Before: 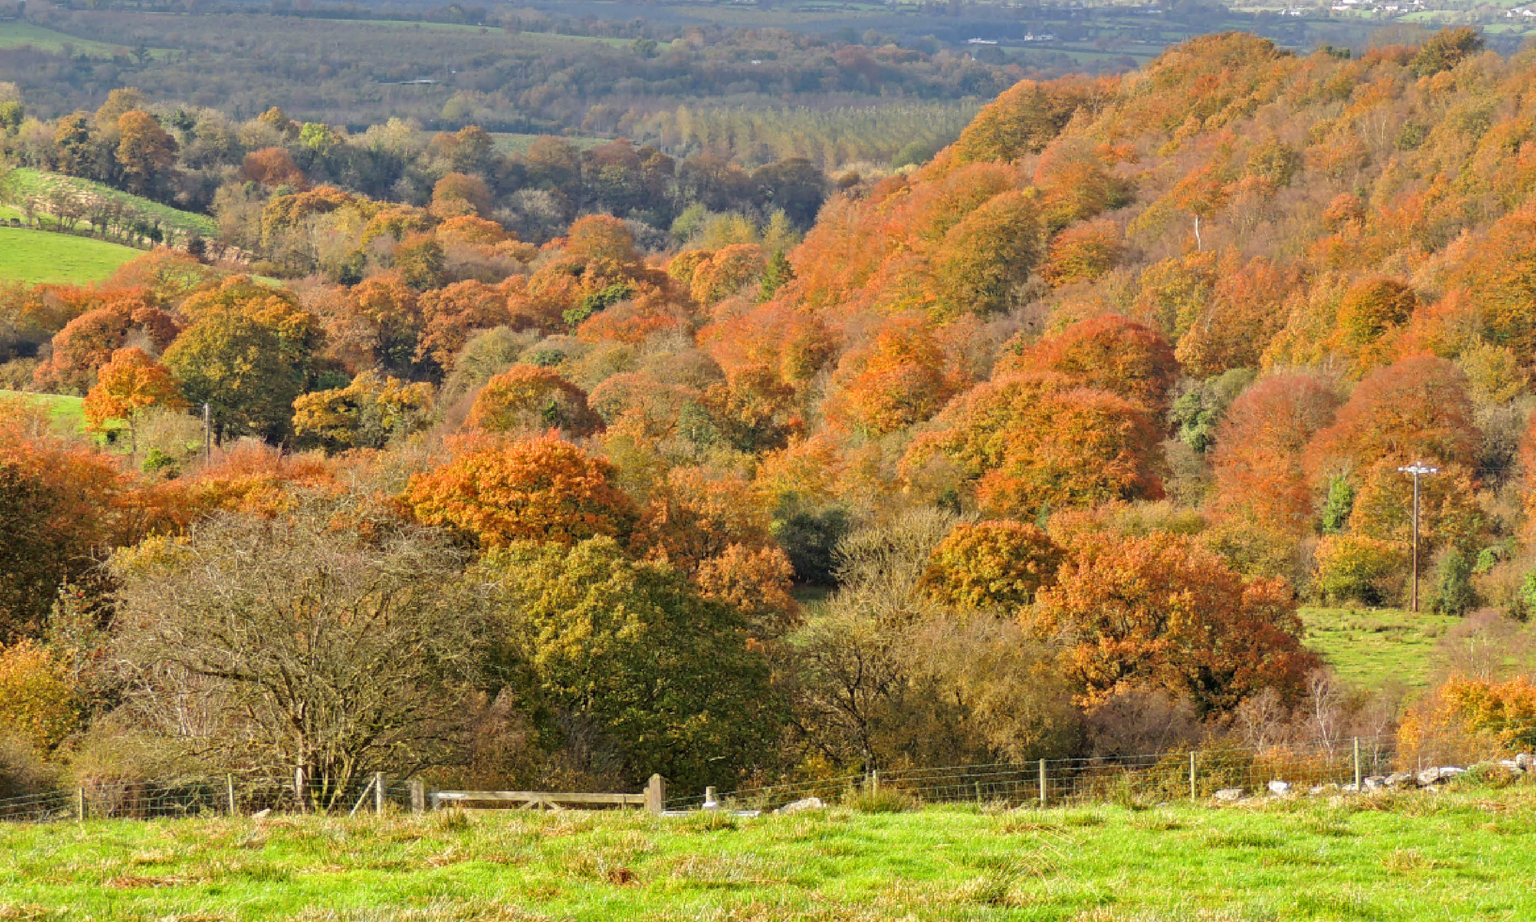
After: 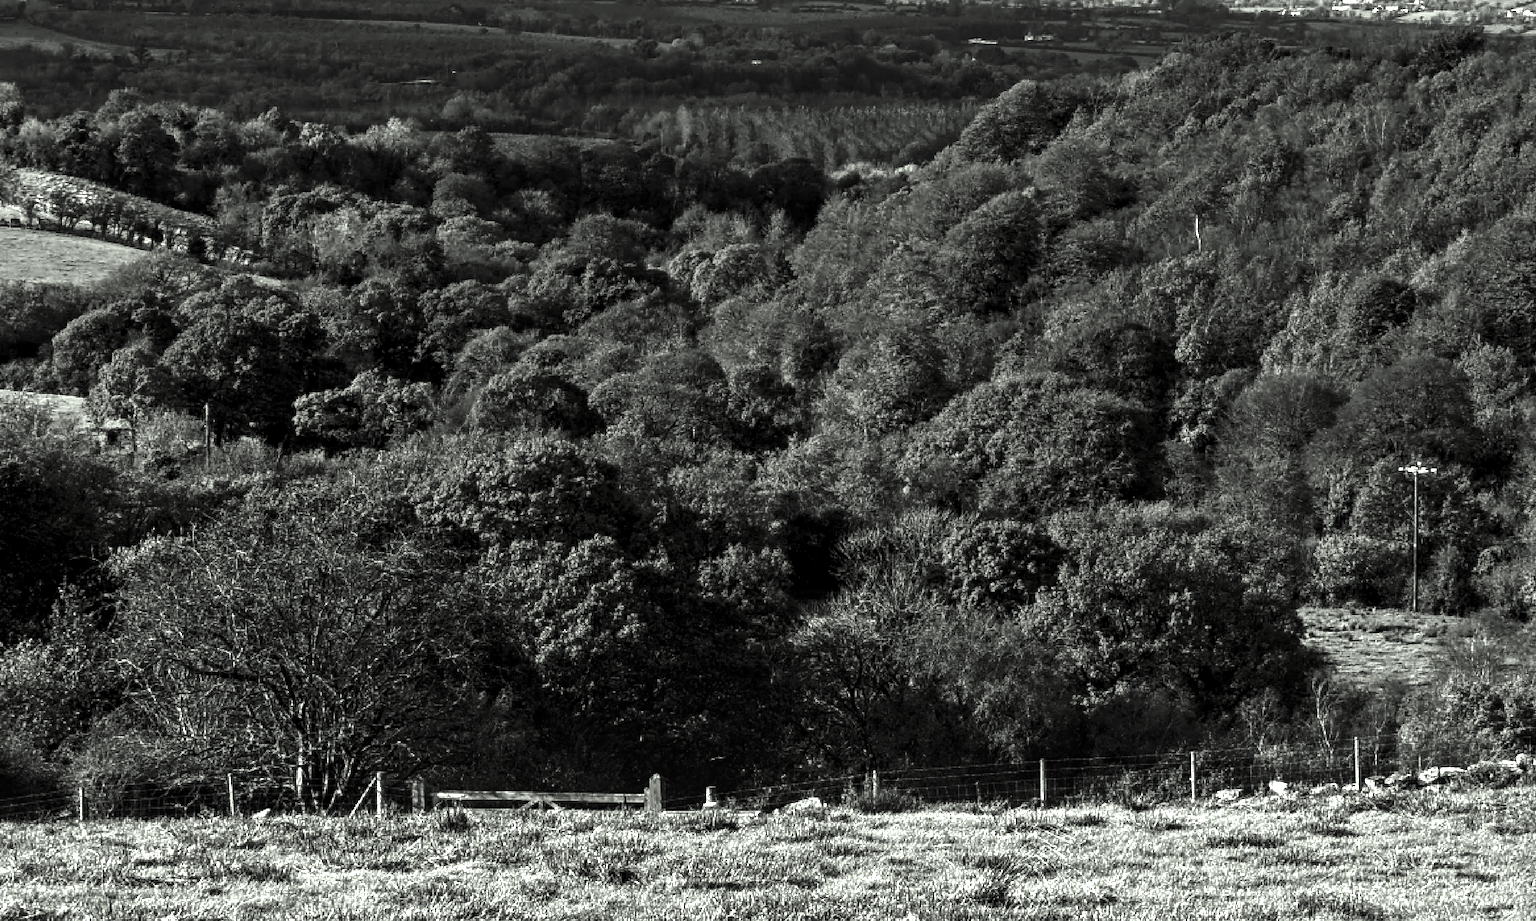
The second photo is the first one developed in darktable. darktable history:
exposure: black level correction 0, exposure 0.499 EV, compensate exposure bias true, compensate highlight preservation false
contrast brightness saturation: contrast 0.015, brightness -0.99, saturation -0.995
tone curve: curves: ch0 [(0, 0) (0.227, 0.17) (0.766, 0.774) (1, 1)]; ch1 [(0, 0) (0.114, 0.127) (0.437, 0.452) (0.498, 0.495) (0.579, 0.576) (1, 1)]; ch2 [(0, 0) (0.233, 0.259) (0.493, 0.492) (0.568, 0.579) (1, 1)], preserve colors none
color correction: highlights a* -4.58, highlights b* 5.06, saturation 0.946
local contrast: on, module defaults
